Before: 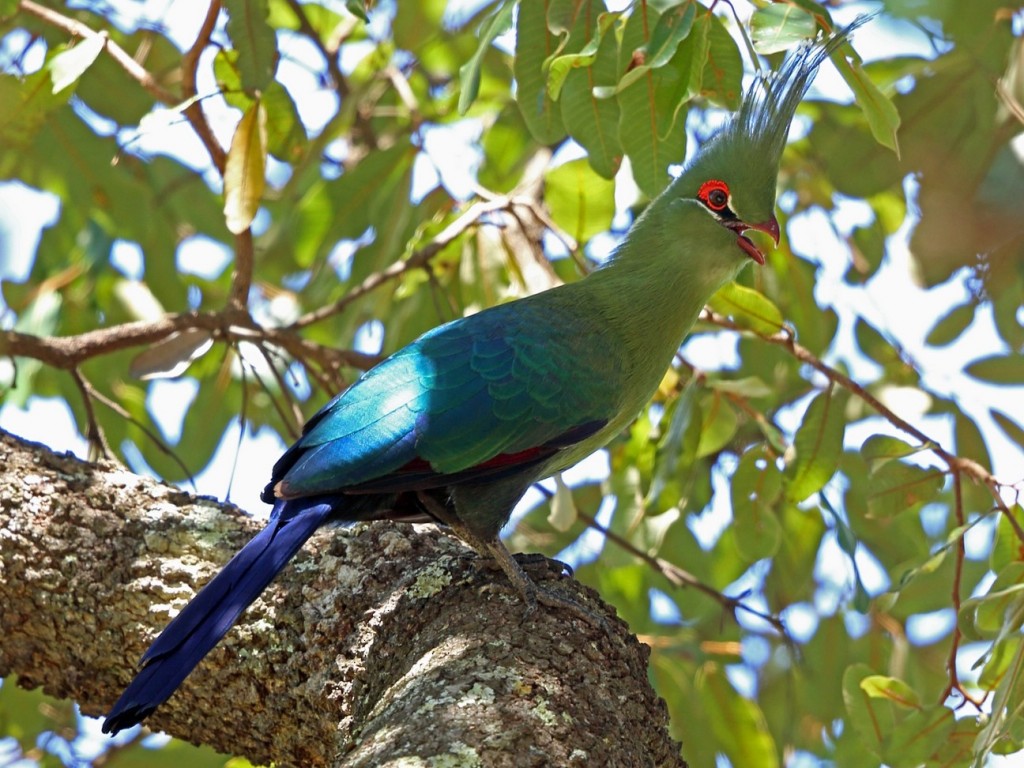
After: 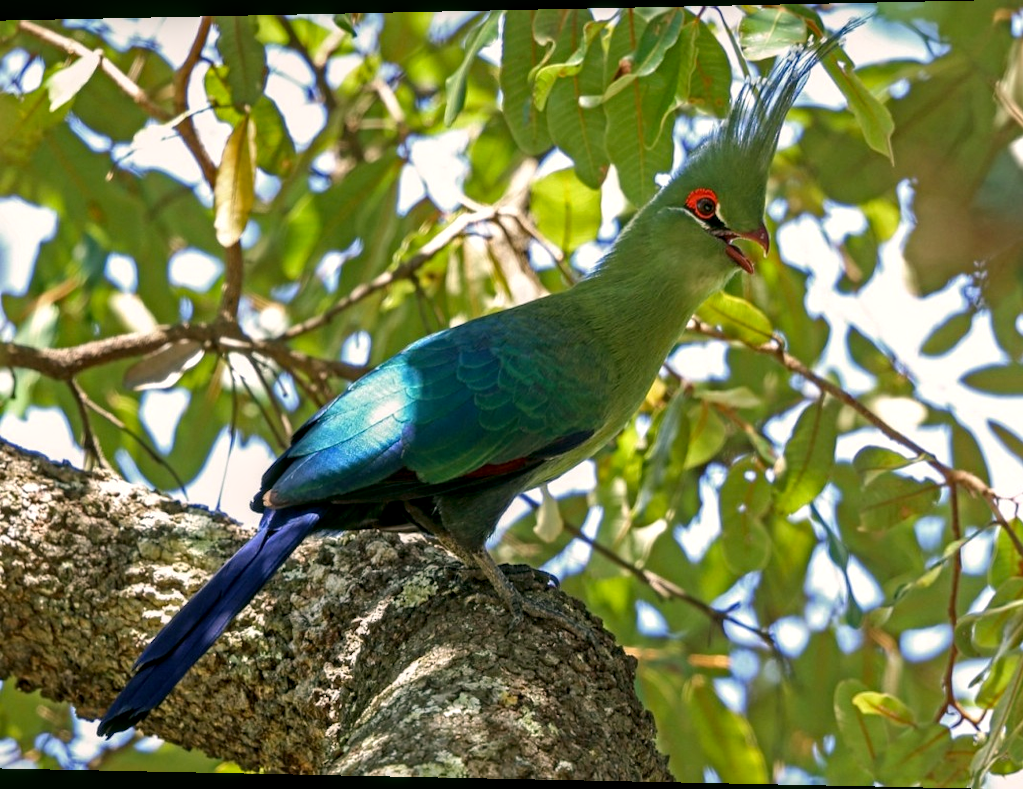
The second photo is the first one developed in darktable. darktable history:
local contrast: detail 130%
color correction: highlights a* 4.02, highlights b* 4.98, shadows a* -7.55, shadows b* 4.98
rotate and perspective: lens shift (horizontal) -0.055, automatic cropping off
